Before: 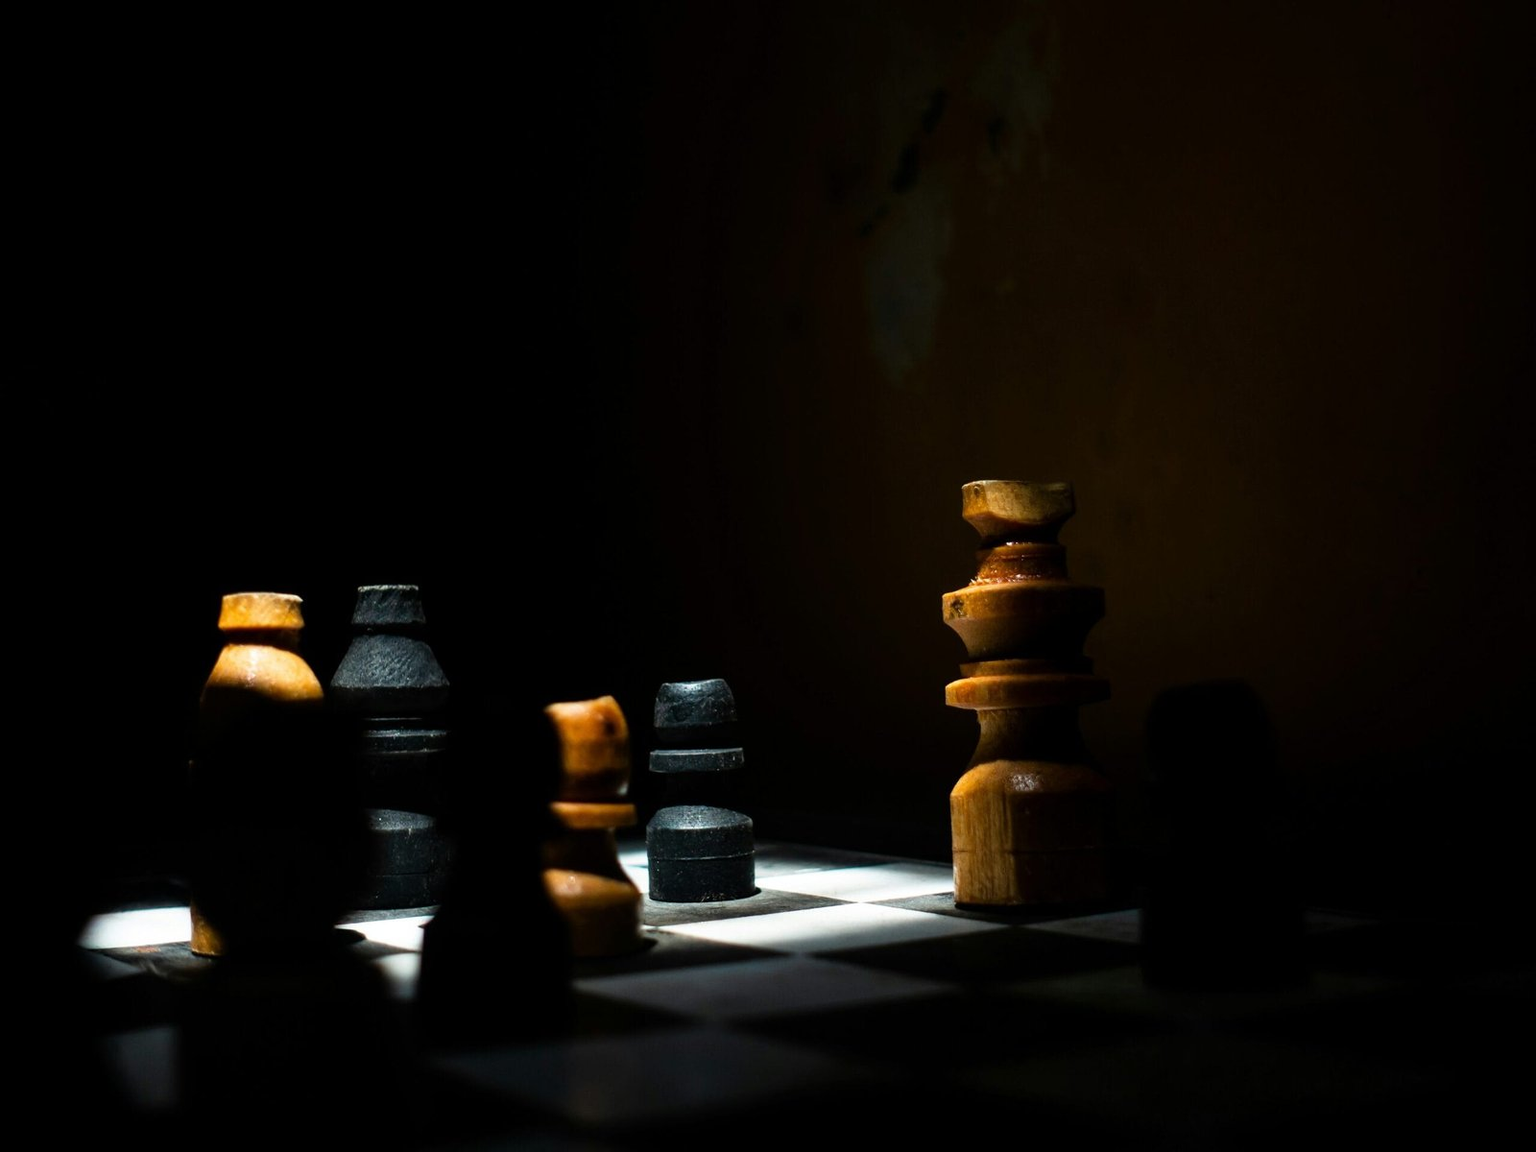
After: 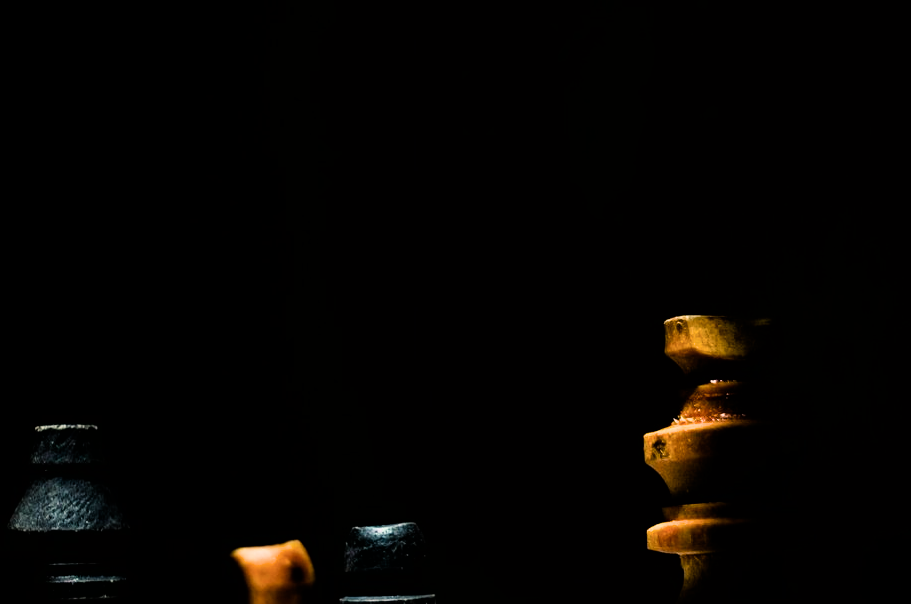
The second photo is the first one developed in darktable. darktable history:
crop: left 21.158%, top 15.447%, right 21.887%, bottom 34.152%
filmic rgb: black relative exposure -5.41 EV, white relative exposure 2.85 EV, dynamic range scaling -37.25%, hardness 3.99, contrast 1.591, highlights saturation mix -1.37%
color balance rgb: highlights gain › chroma 3.074%, highlights gain › hue 54.7°, linear chroma grading › global chroma 49.694%, perceptual saturation grading › global saturation -3.208%, perceptual saturation grading › shadows -1.117%
